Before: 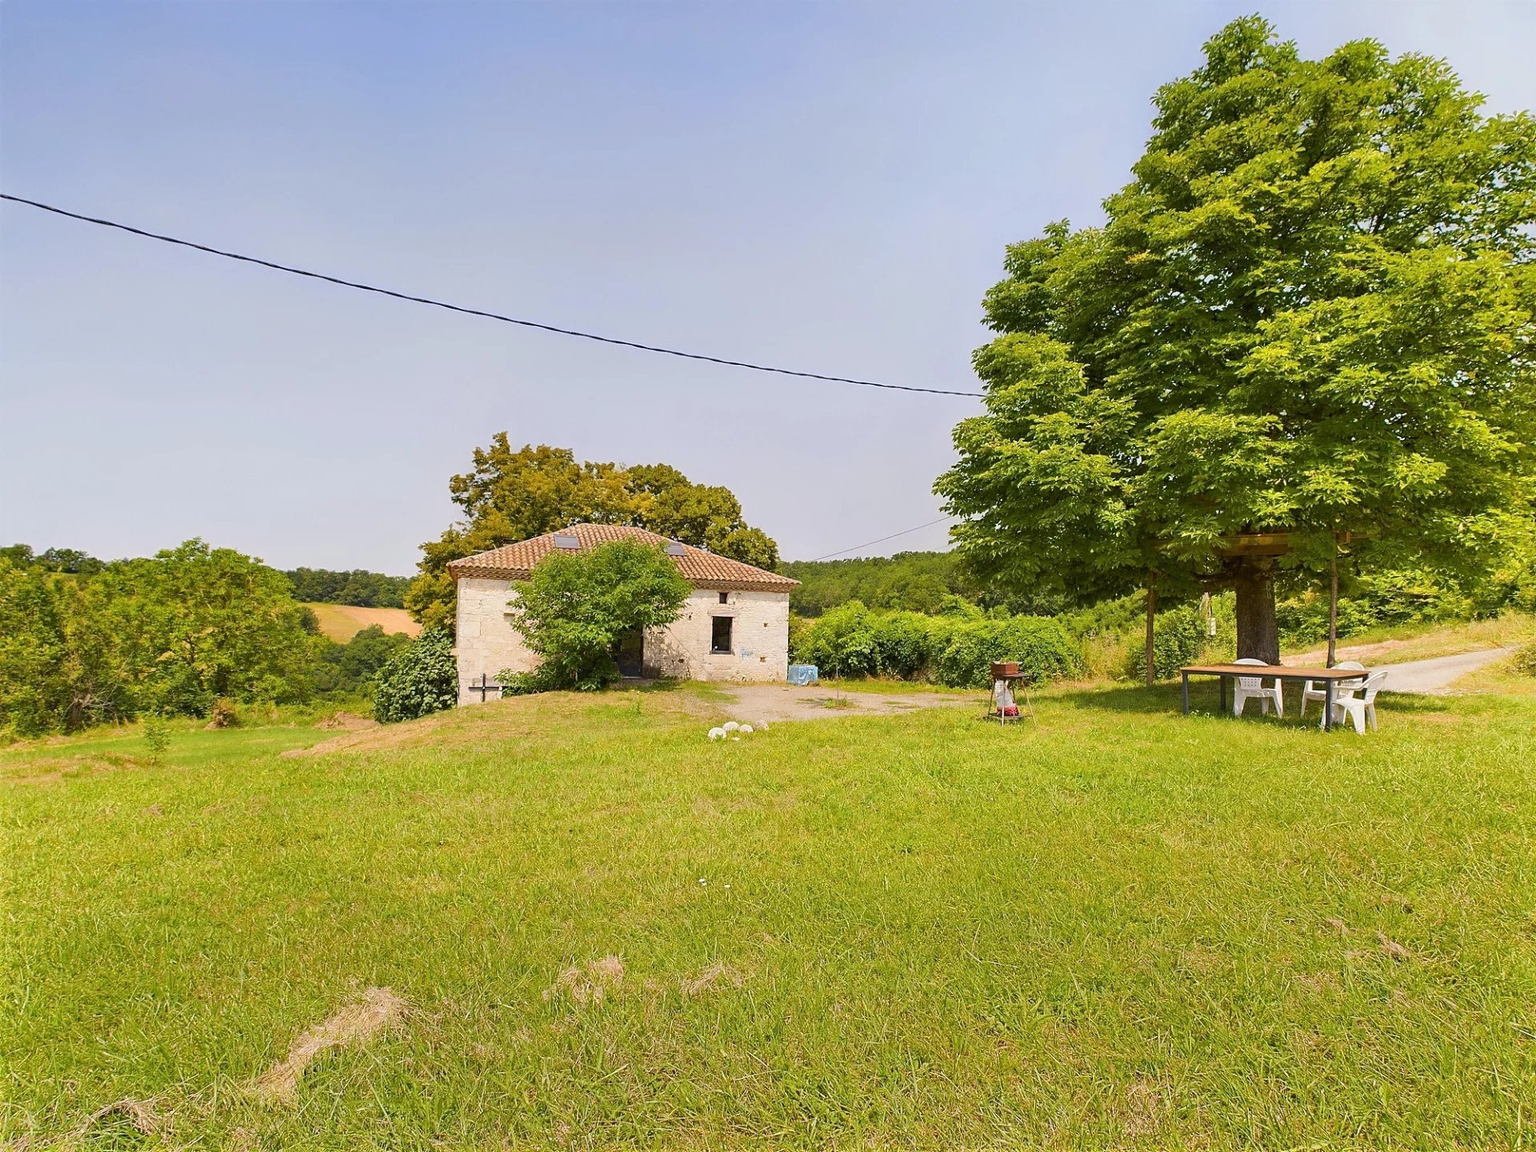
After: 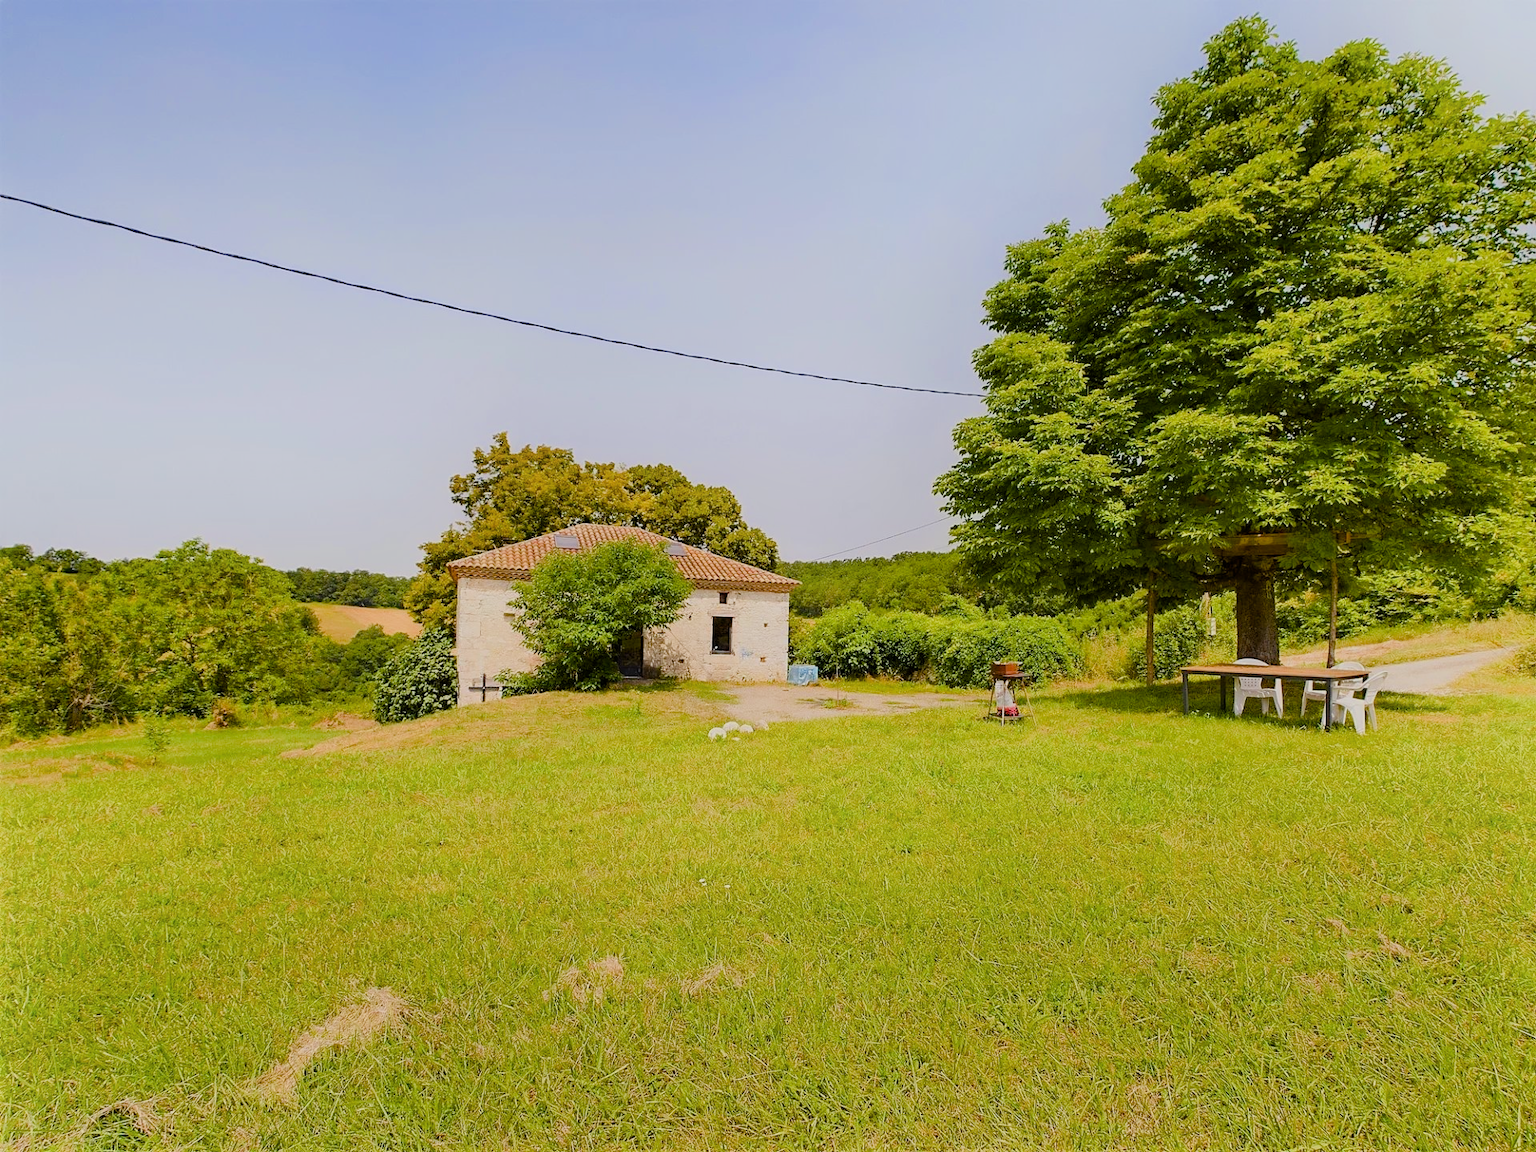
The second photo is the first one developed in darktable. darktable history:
shadows and highlights: shadows -24.28, highlights 49.77, soften with gaussian
color balance rgb: perceptual saturation grading › global saturation 20%, perceptual saturation grading › highlights -25%, perceptual saturation grading › shadows 50%
filmic rgb: black relative exposure -7.65 EV, white relative exposure 4.56 EV, hardness 3.61, color science v6 (2022)
